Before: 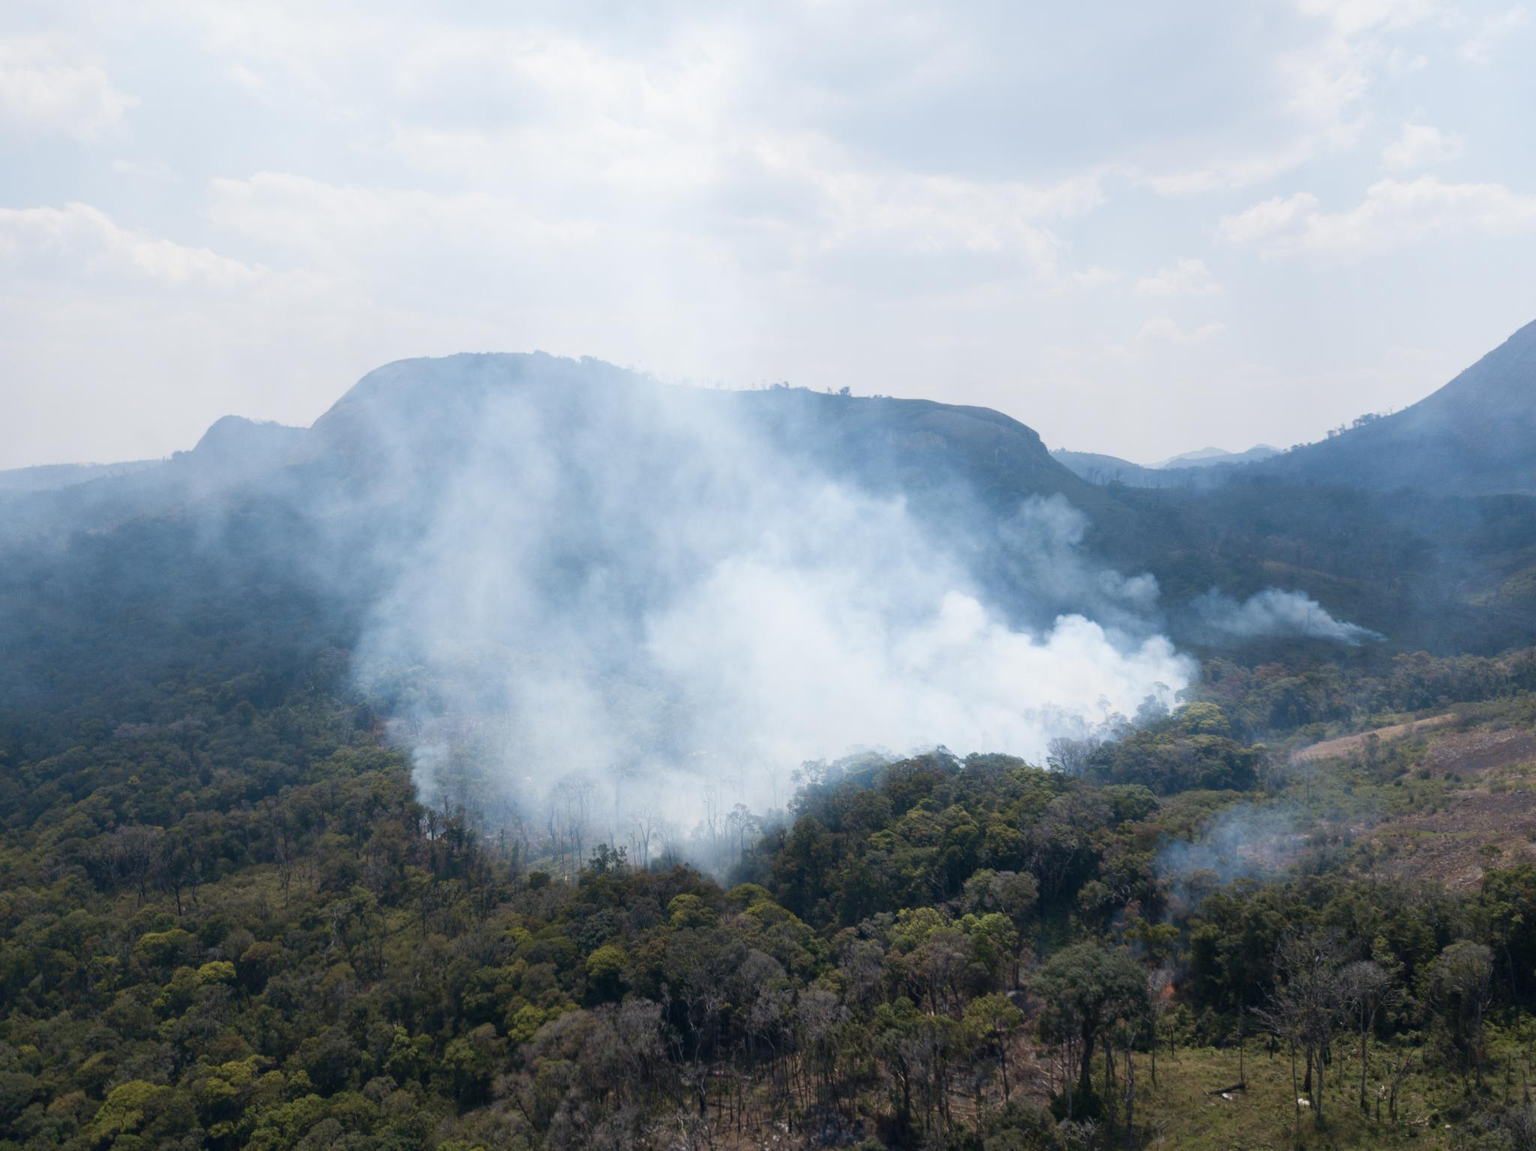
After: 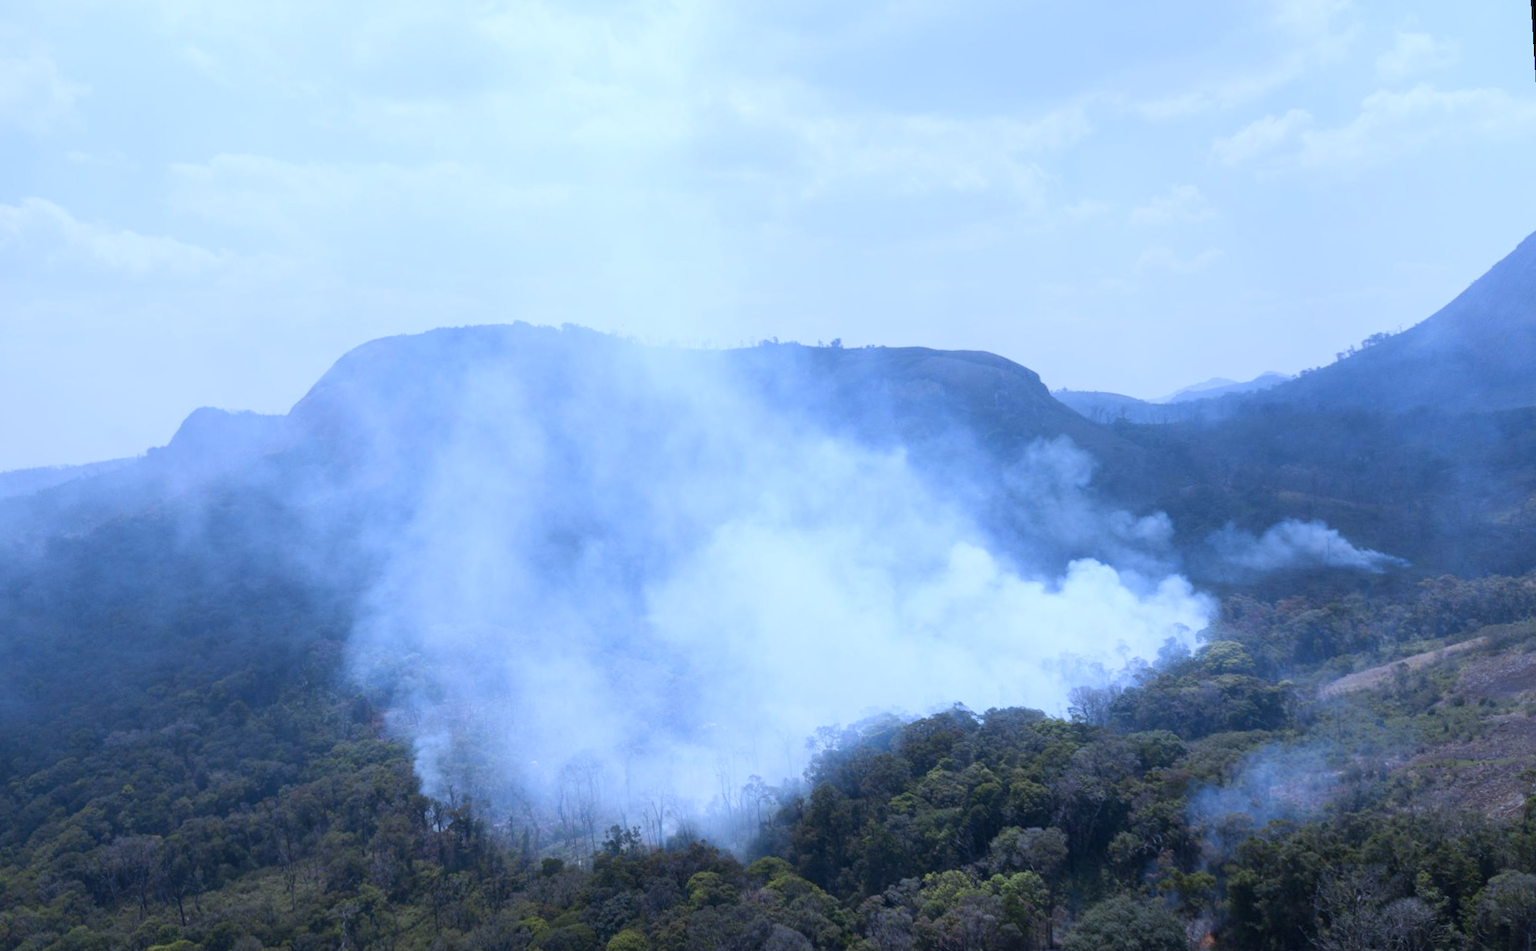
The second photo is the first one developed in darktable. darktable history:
rotate and perspective: rotation -3.52°, crop left 0.036, crop right 0.964, crop top 0.081, crop bottom 0.919
crop and rotate: top 0%, bottom 11.49%
white balance: red 0.871, blue 1.249
